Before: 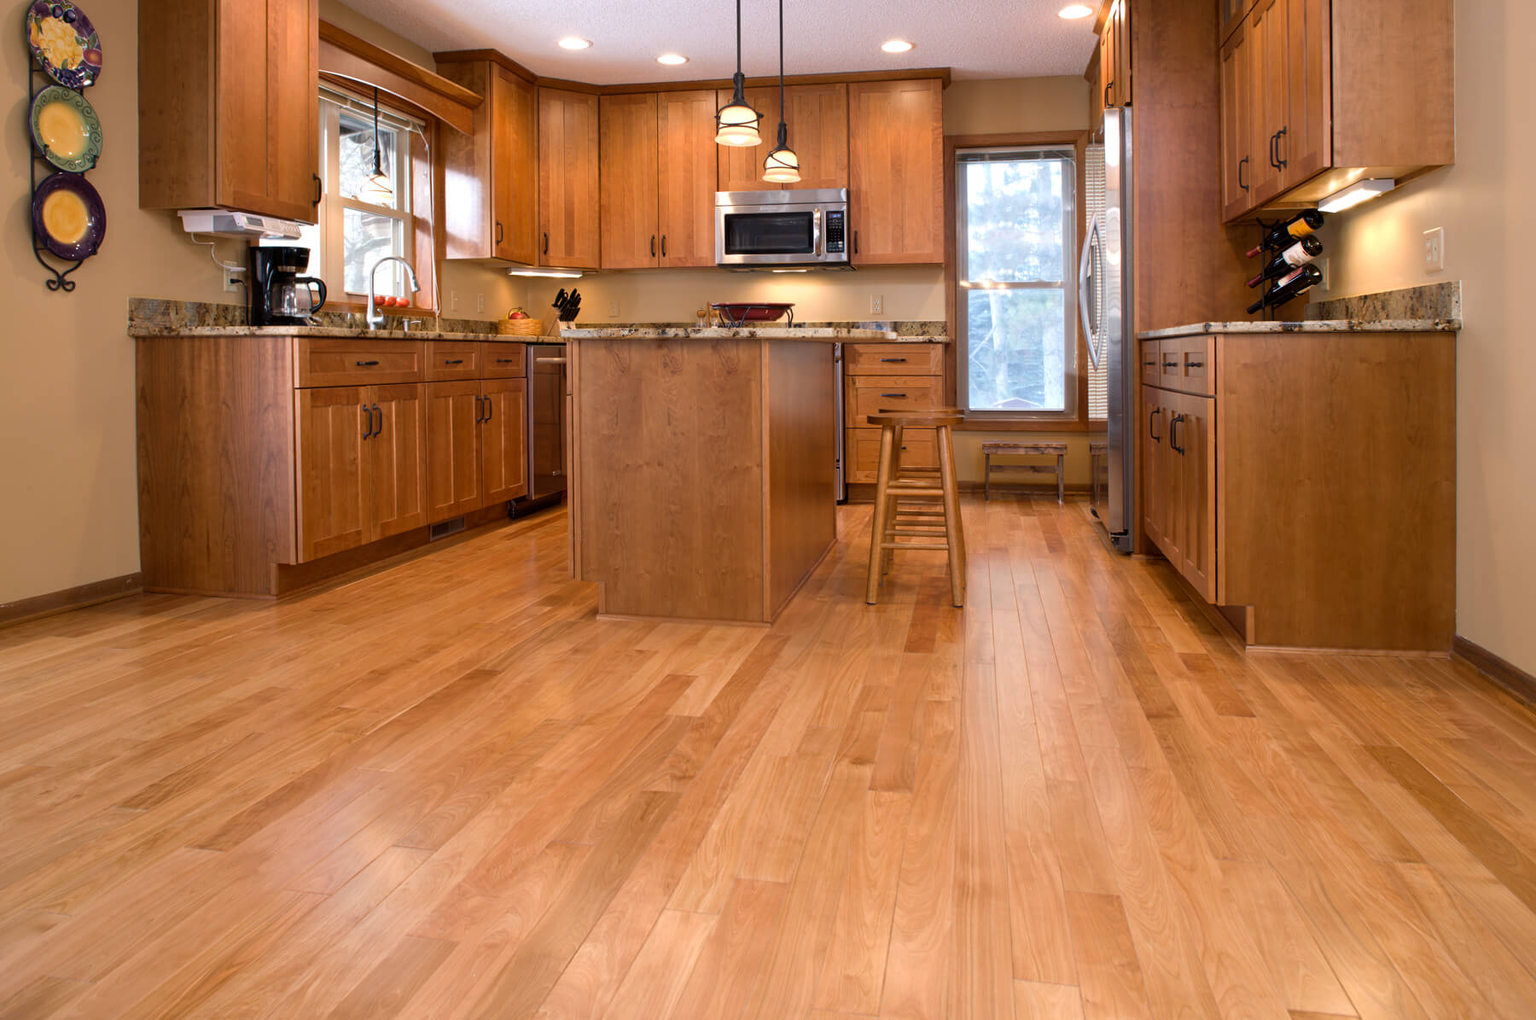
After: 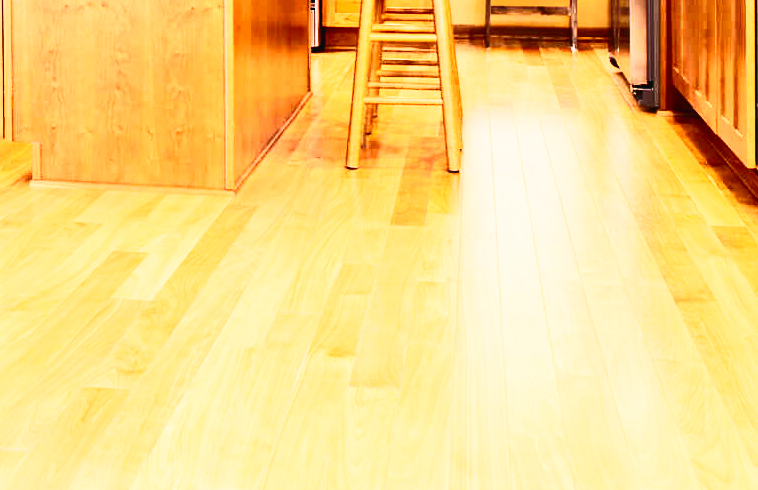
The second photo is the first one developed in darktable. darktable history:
crop: left 37.221%, top 45.169%, right 20.63%, bottom 13.777%
base curve: curves: ch0 [(0, 0.003) (0.001, 0.002) (0.006, 0.004) (0.02, 0.022) (0.048, 0.086) (0.094, 0.234) (0.162, 0.431) (0.258, 0.629) (0.385, 0.8) (0.548, 0.918) (0.751, 0.988) (1, 1)], preserve colors none
contrast brightness saturation: contrast 0.62, brightness 0.34, saturation 0.14
